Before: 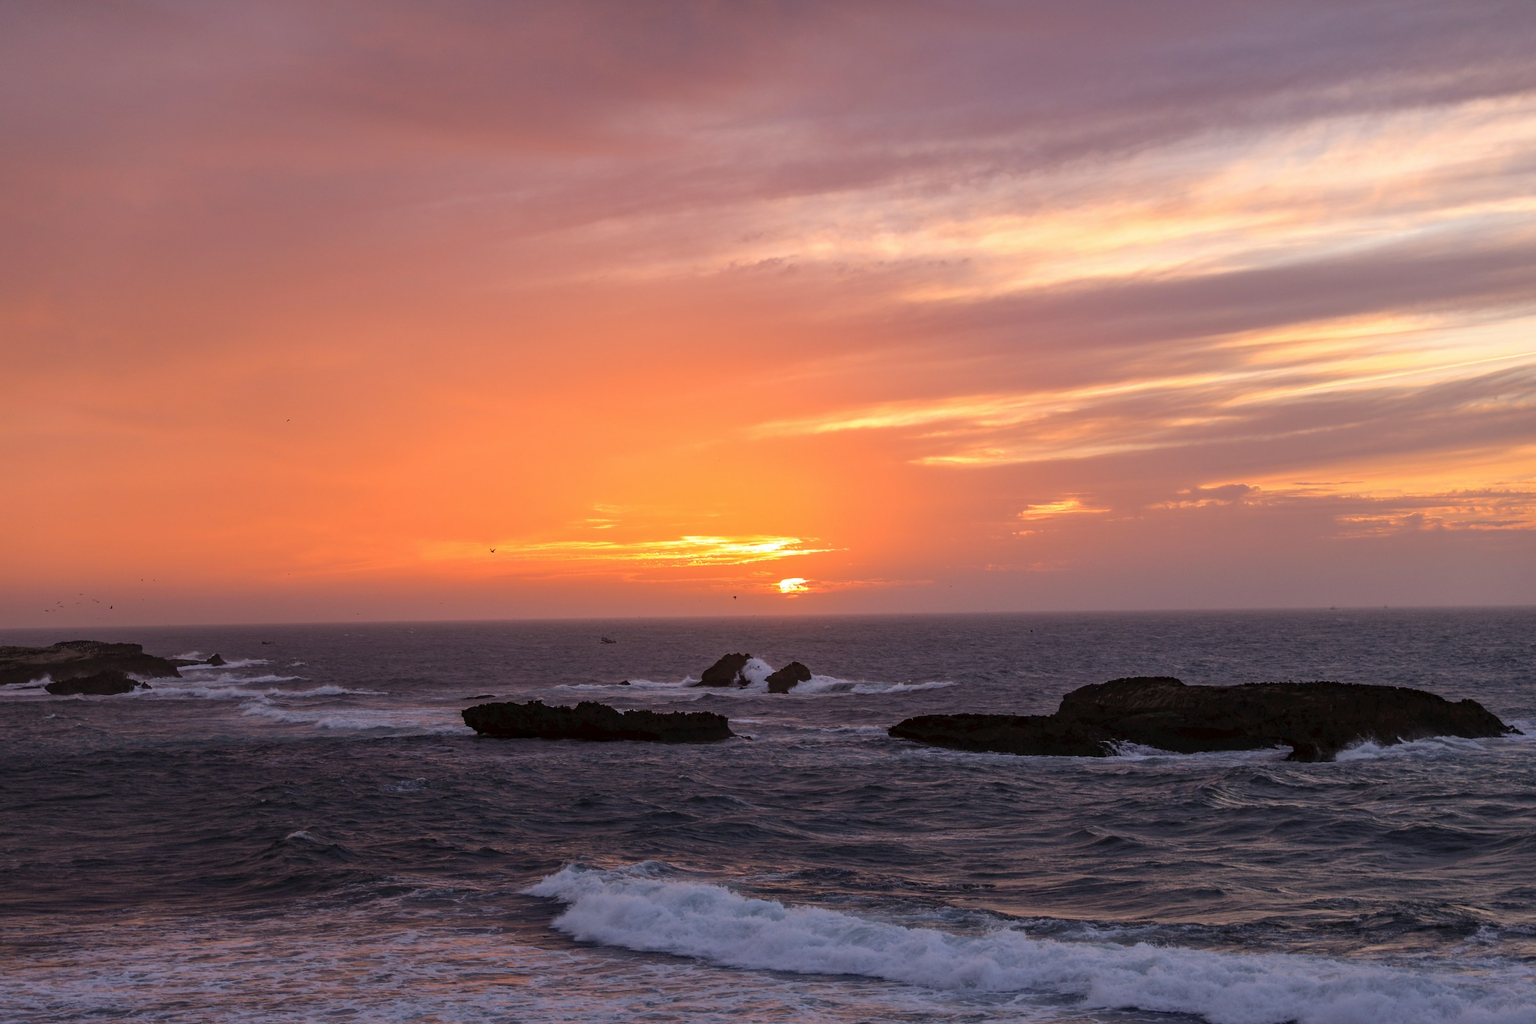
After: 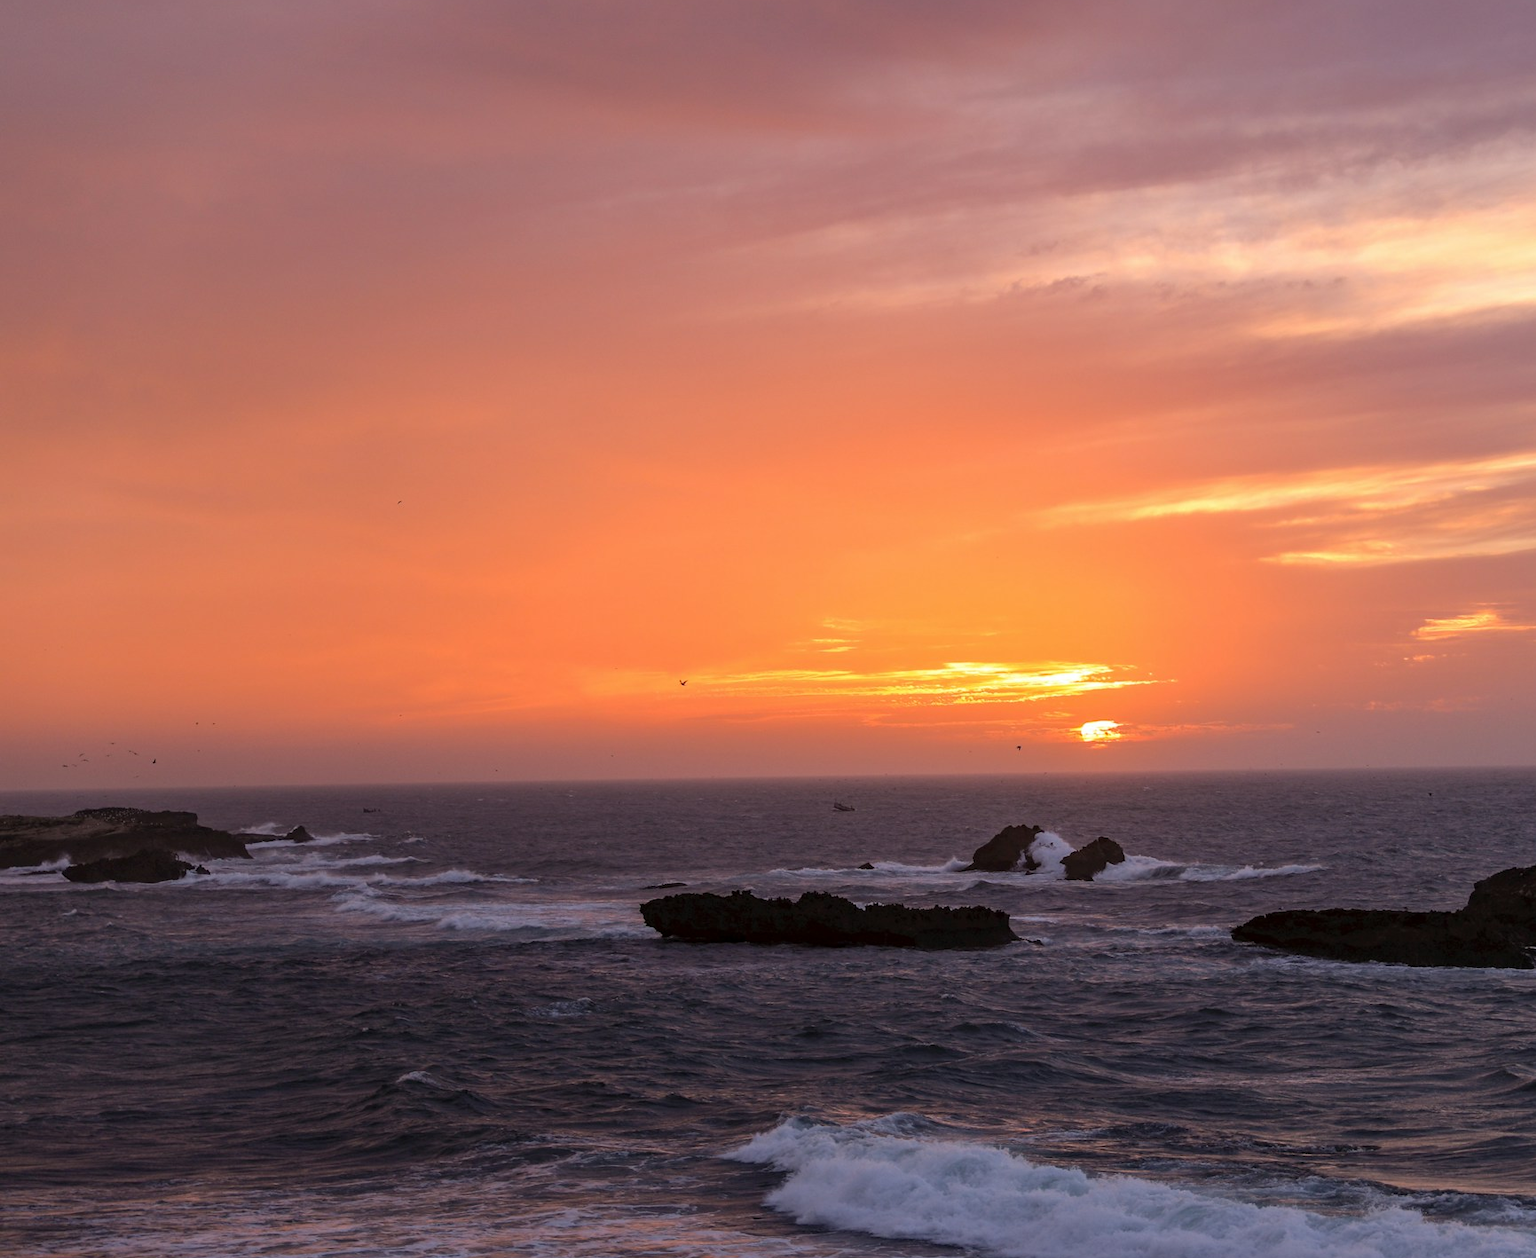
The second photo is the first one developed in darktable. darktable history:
crop: top 5.743%, right 27.846%, bottom 5.584%
